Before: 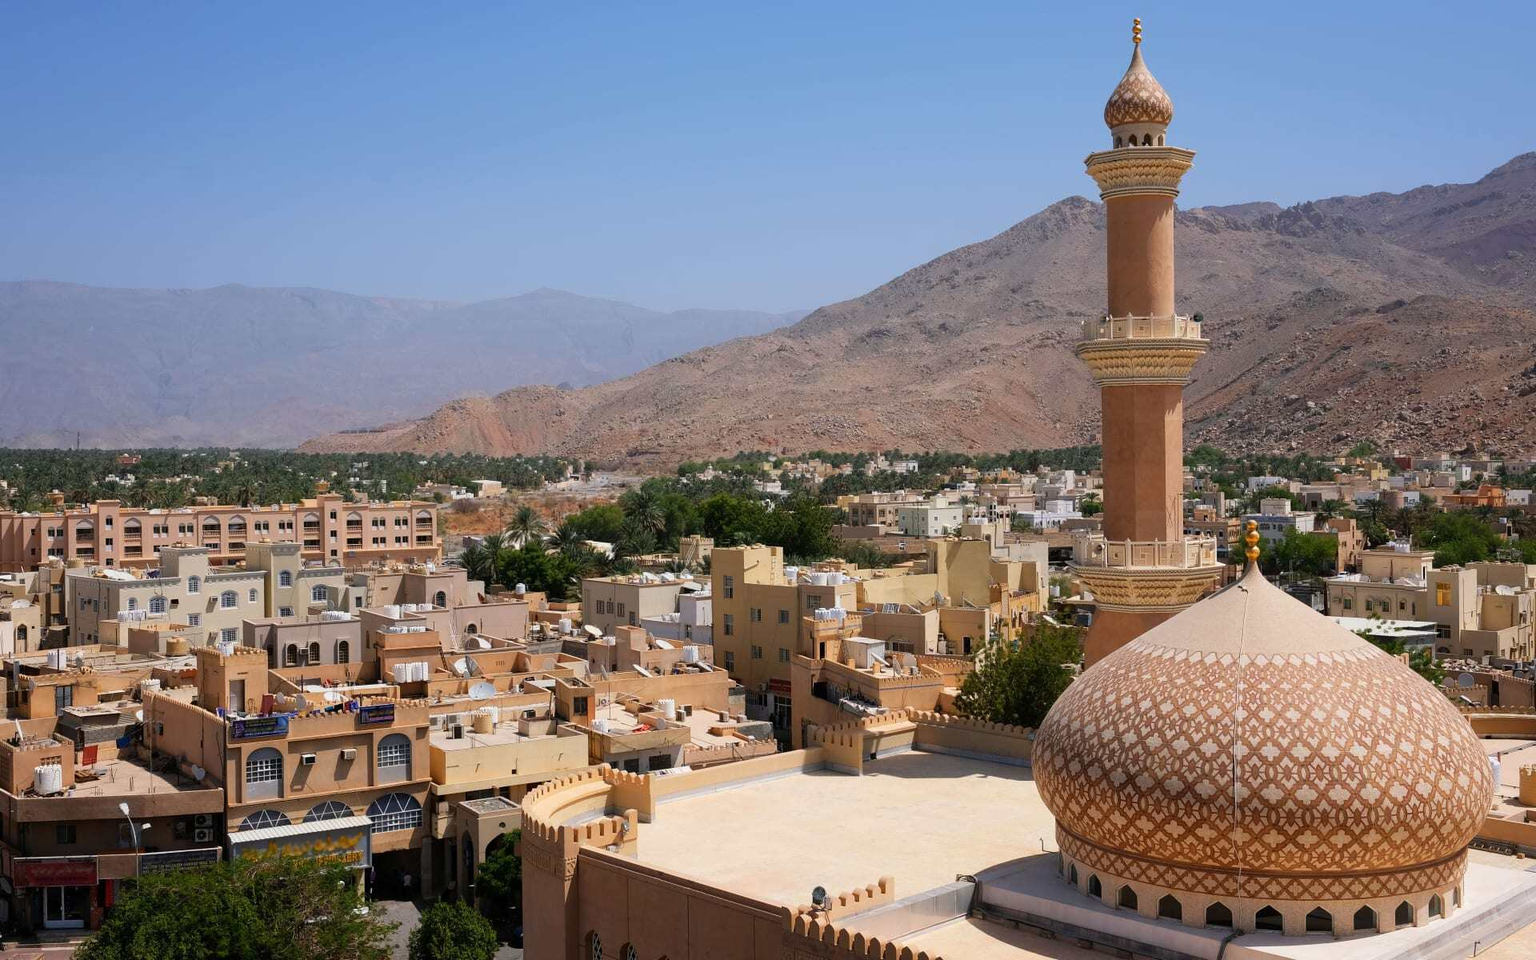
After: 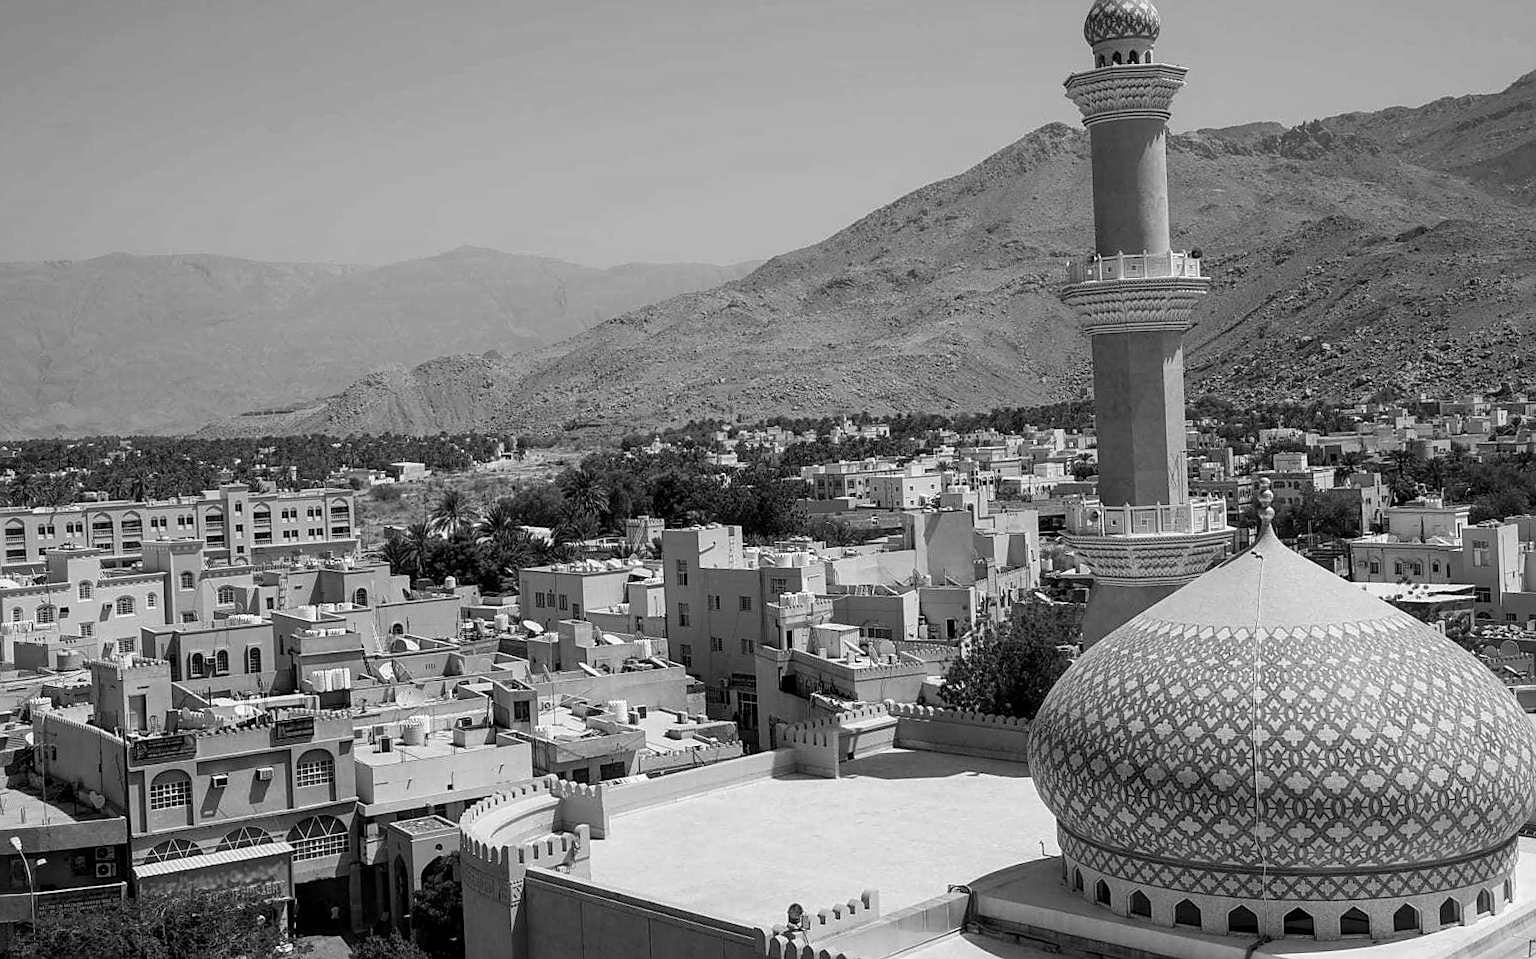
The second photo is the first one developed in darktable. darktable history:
monochrome: on, module defaults
sharpen: on, module defaults
tone equalizer: on, module defaults
color correction: highlights a* -1.43, highlights b* 10.12, shadows a* 0.395, shadows b* 19.35
crop and rotate: angle 1.96°, left 5.673%, top 5.673%
local contrast: on, module defaults
